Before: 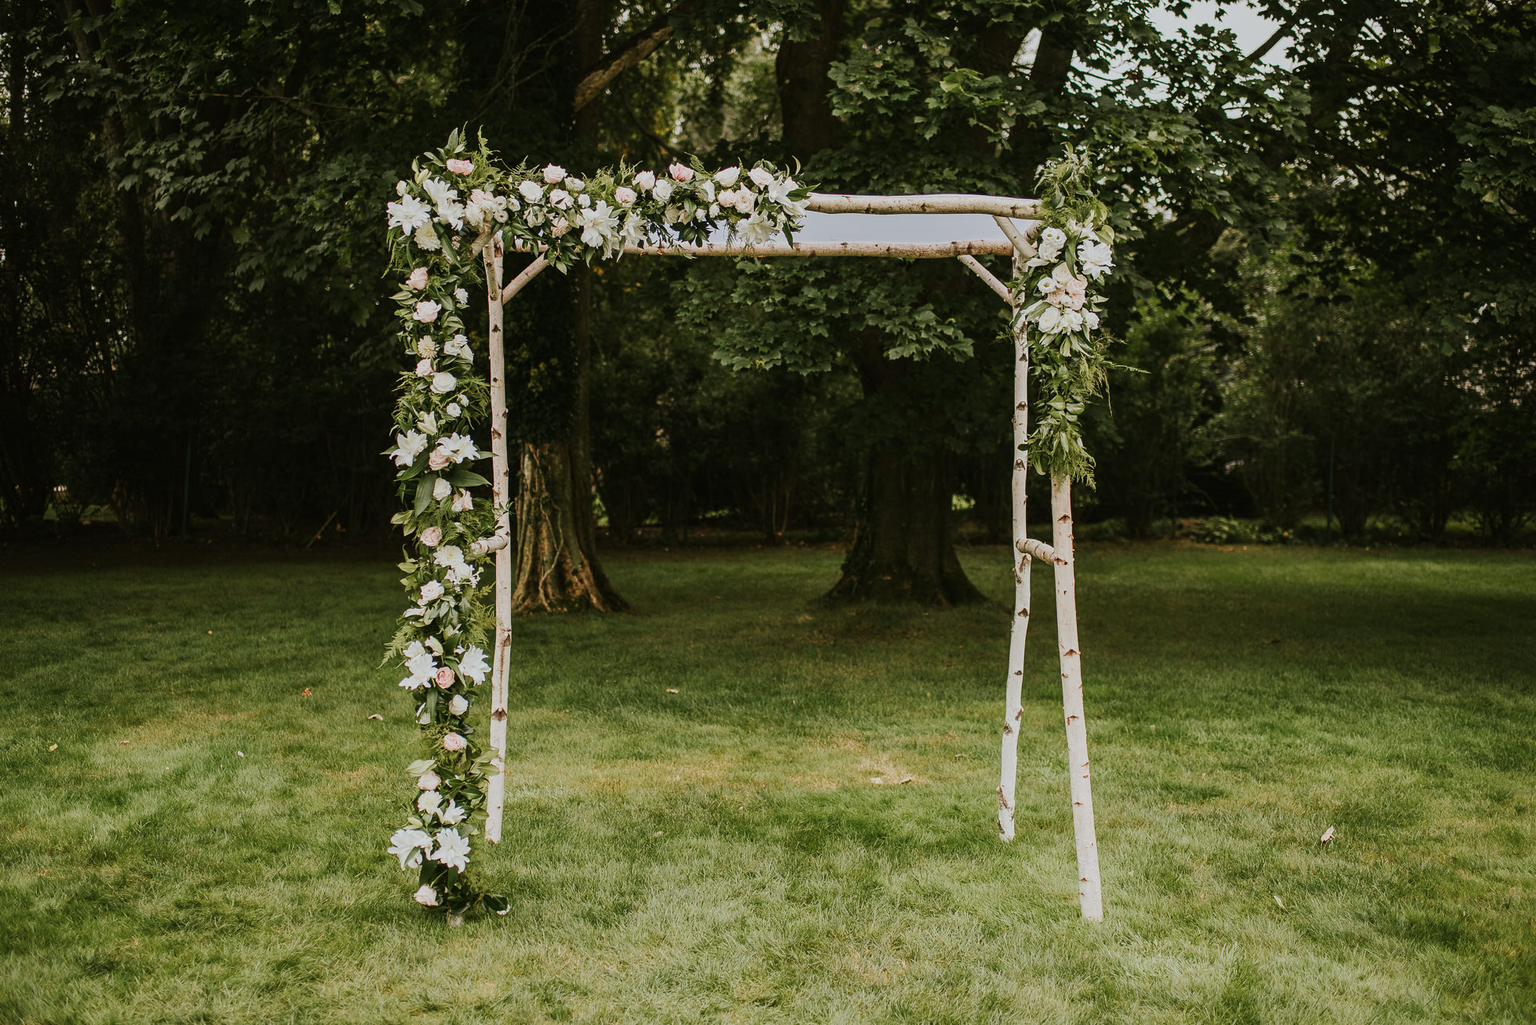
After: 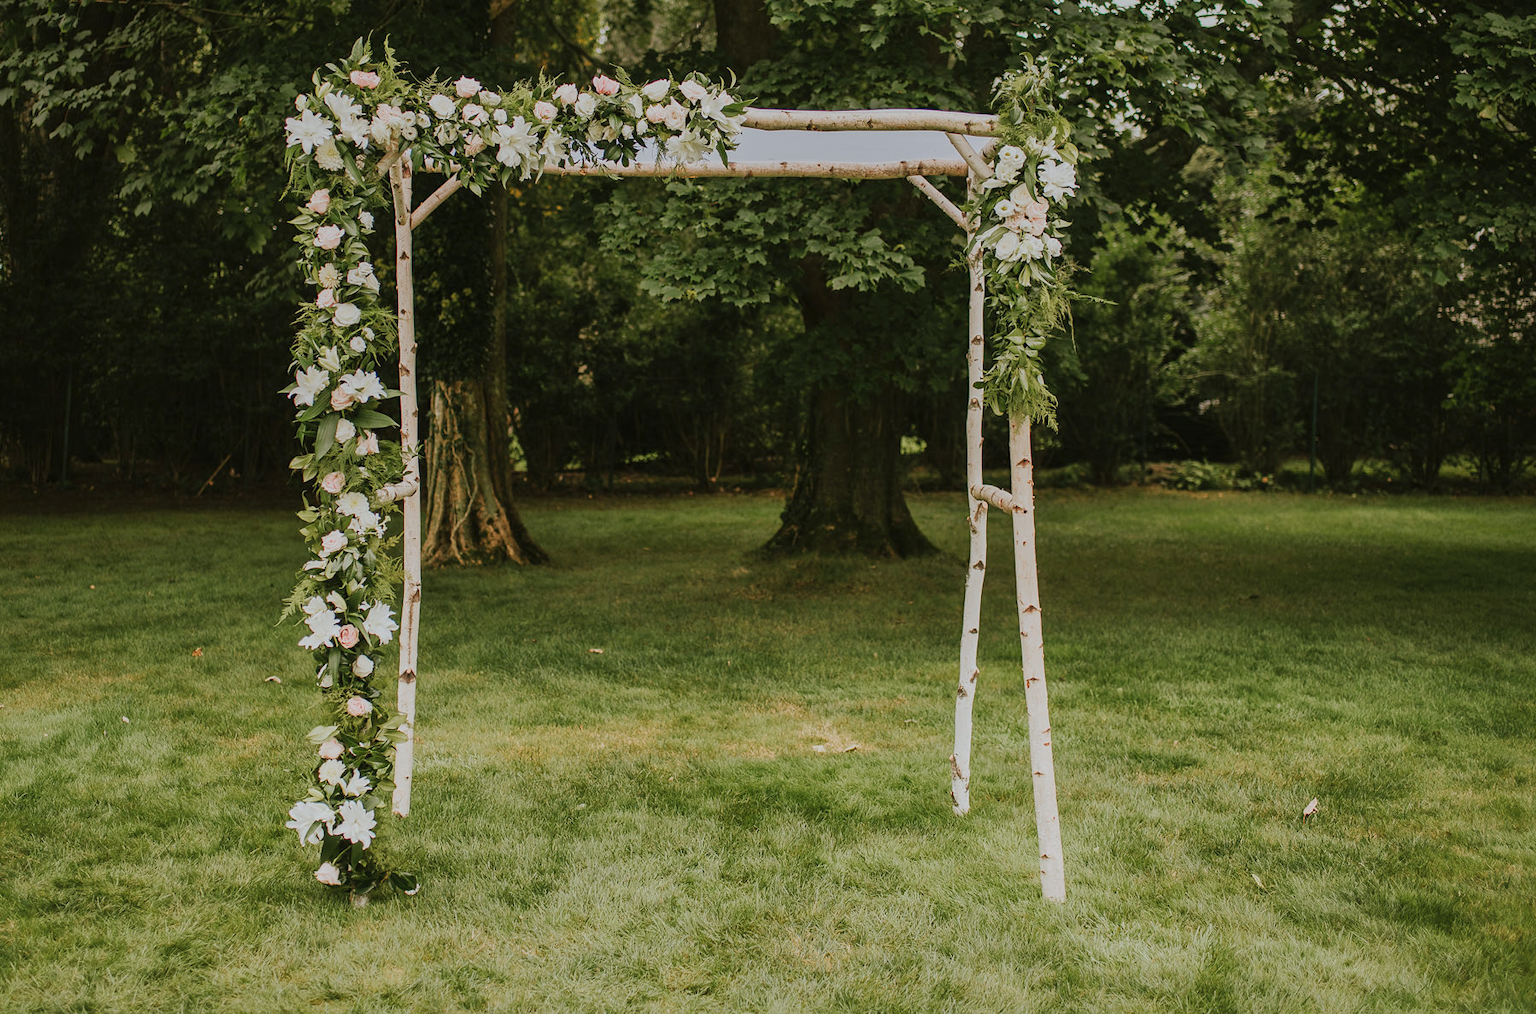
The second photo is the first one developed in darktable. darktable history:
crop and rotate: left 8.262%, top 9.226%
shadows and highlights: on, module defaults
